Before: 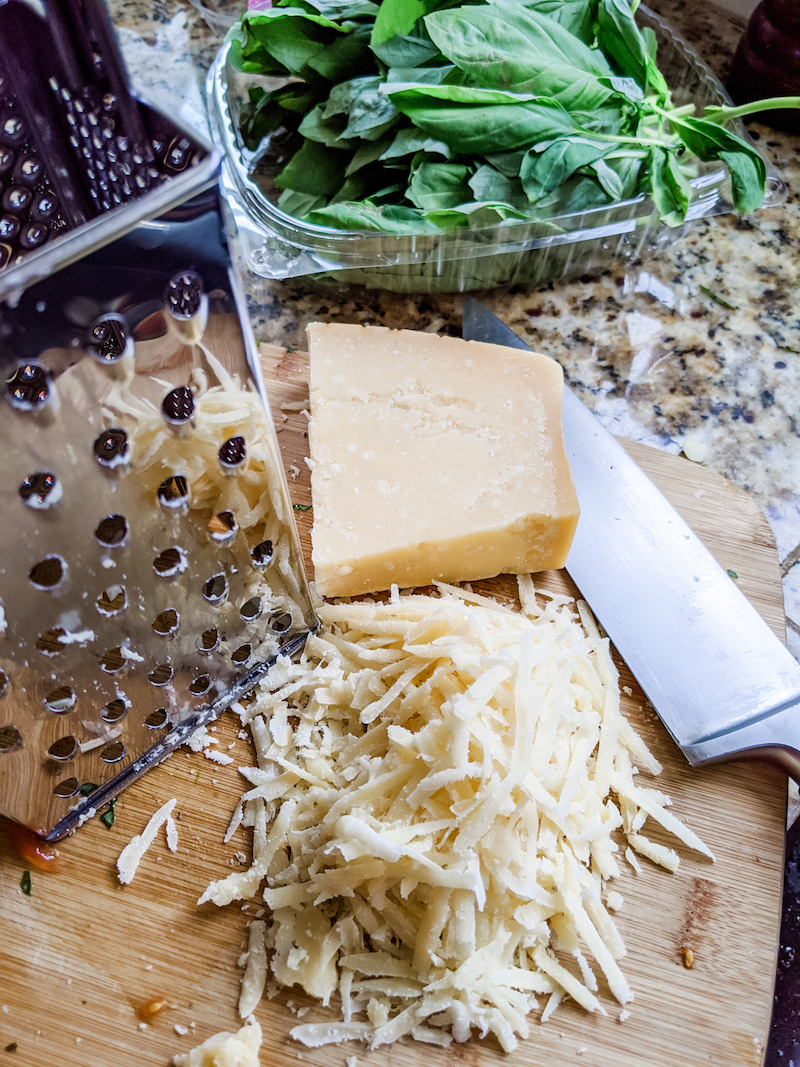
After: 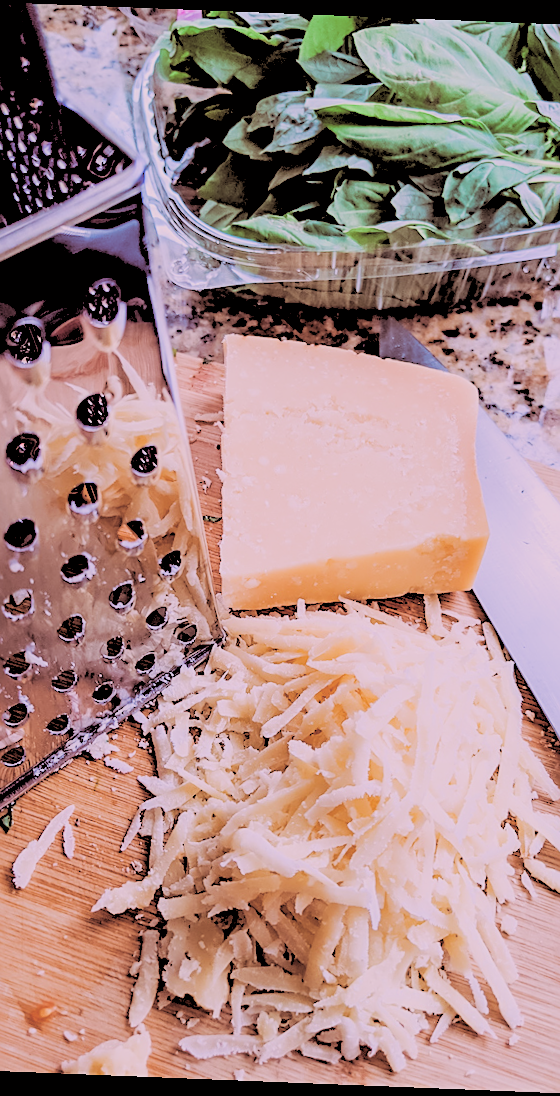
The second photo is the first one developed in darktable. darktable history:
crop and rotate: left 13.342%, right 19.991%
split-toning: shadows › saturation 0.41, highlights › saturation 0, compress 33.55%
rotate and perspective: rotation 2.27°, automatic cropping off
rgb levels: levels [[0.027, 0.429, 0.996], [0, 0.5, 1], [0, 0.5, 1]]
white balance: red 1.188, blue 1.11
sharpen: on, module defaults
filmic rgb: black relative exposure -16 EV, white relative exposure 4.97 EV, hardness 6.25
